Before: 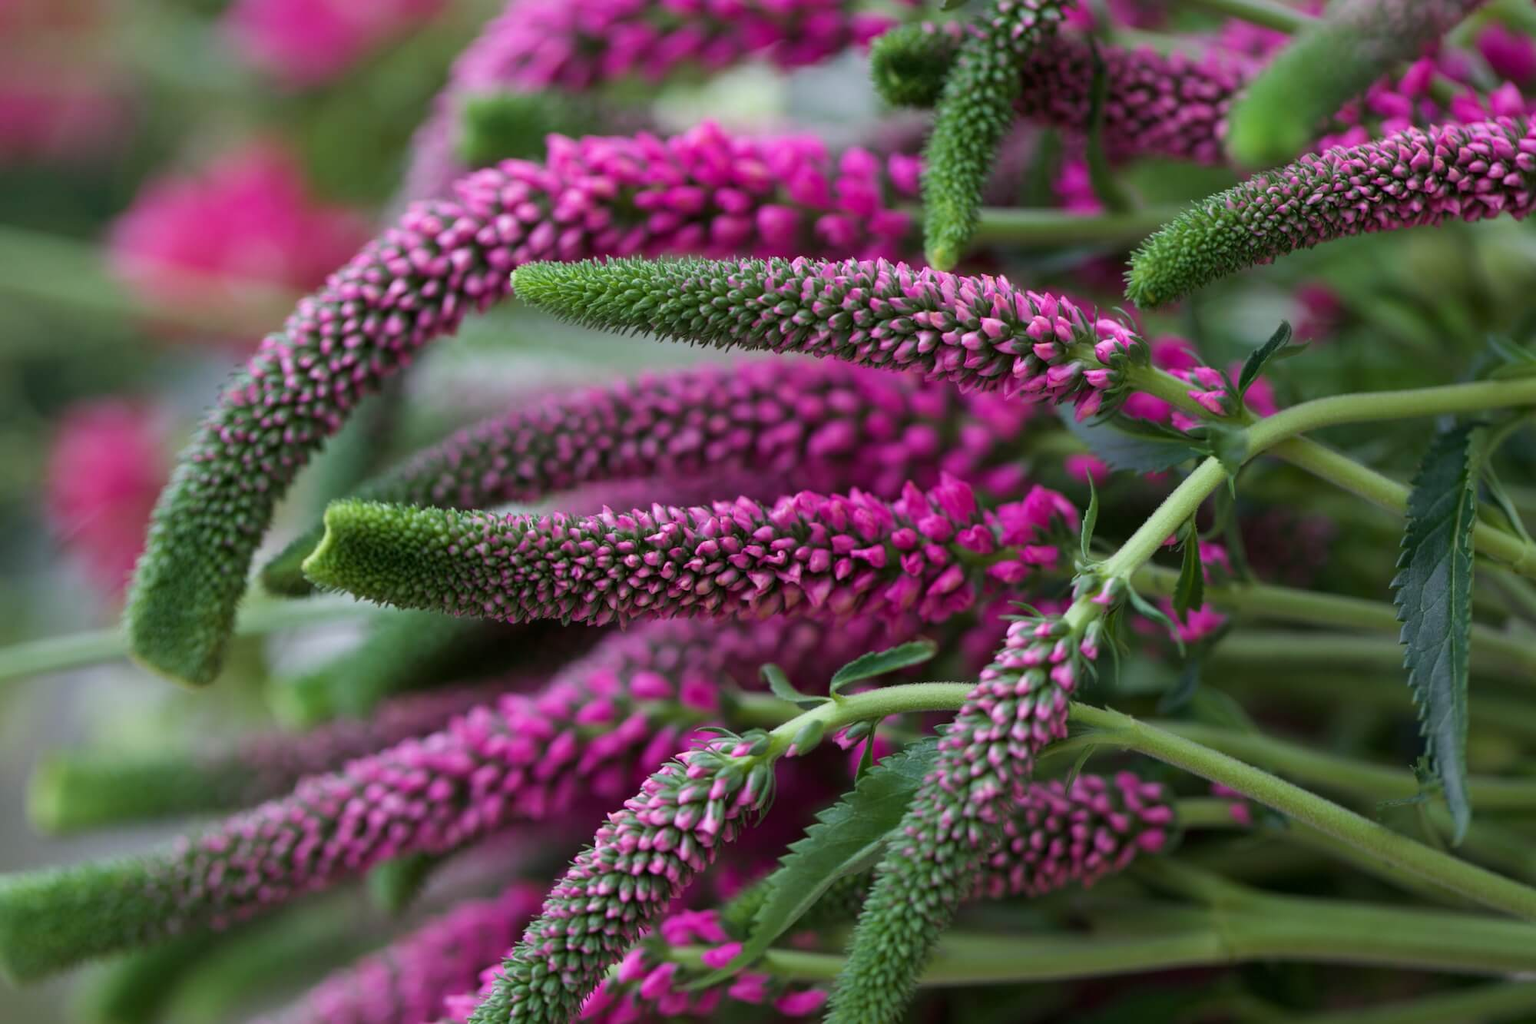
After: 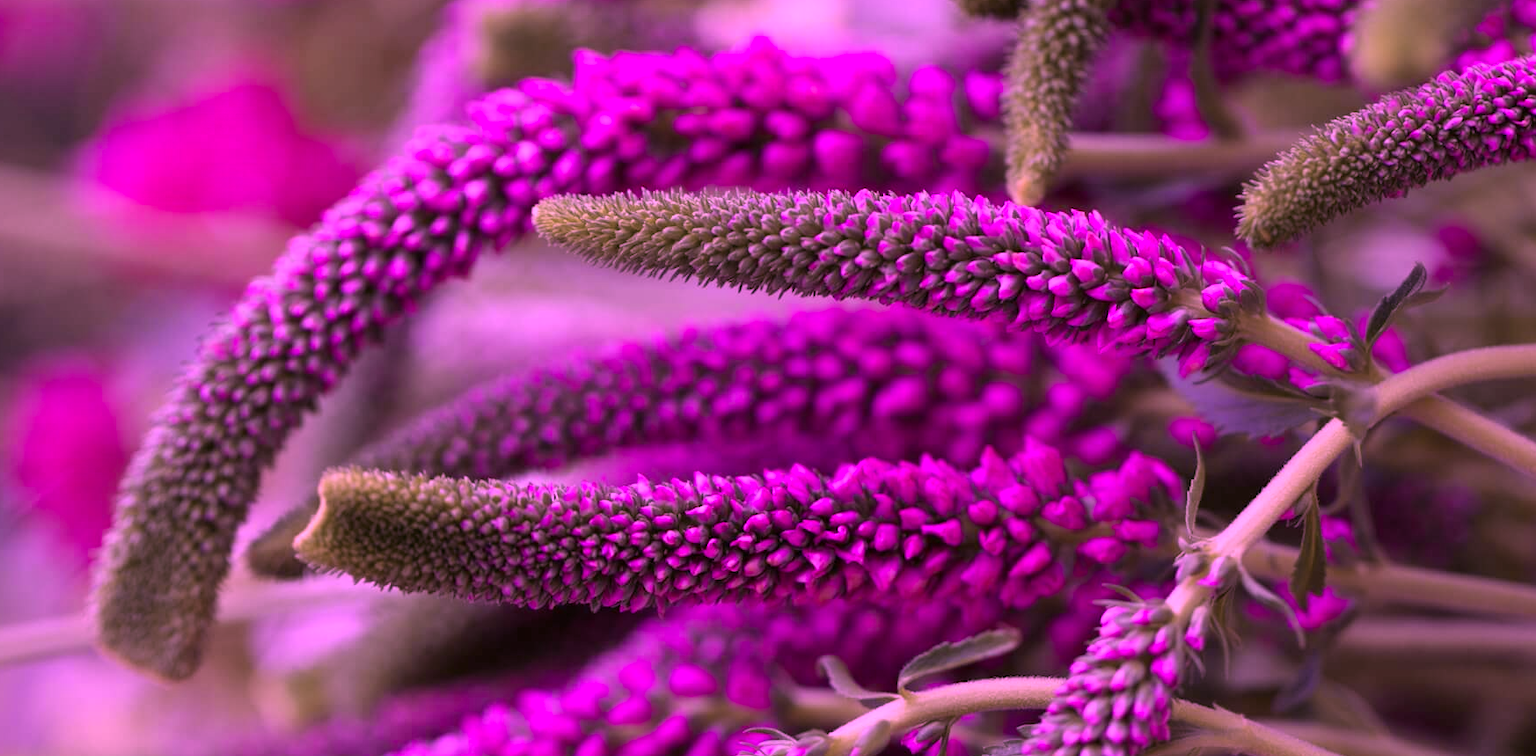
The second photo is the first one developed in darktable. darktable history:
crop: left 3.015%, top 8.969%, right 9.647%, bottom 26.457%
color calibration: illuminant custom, x 0.261, y 0.521, temperature 7054.11 K
